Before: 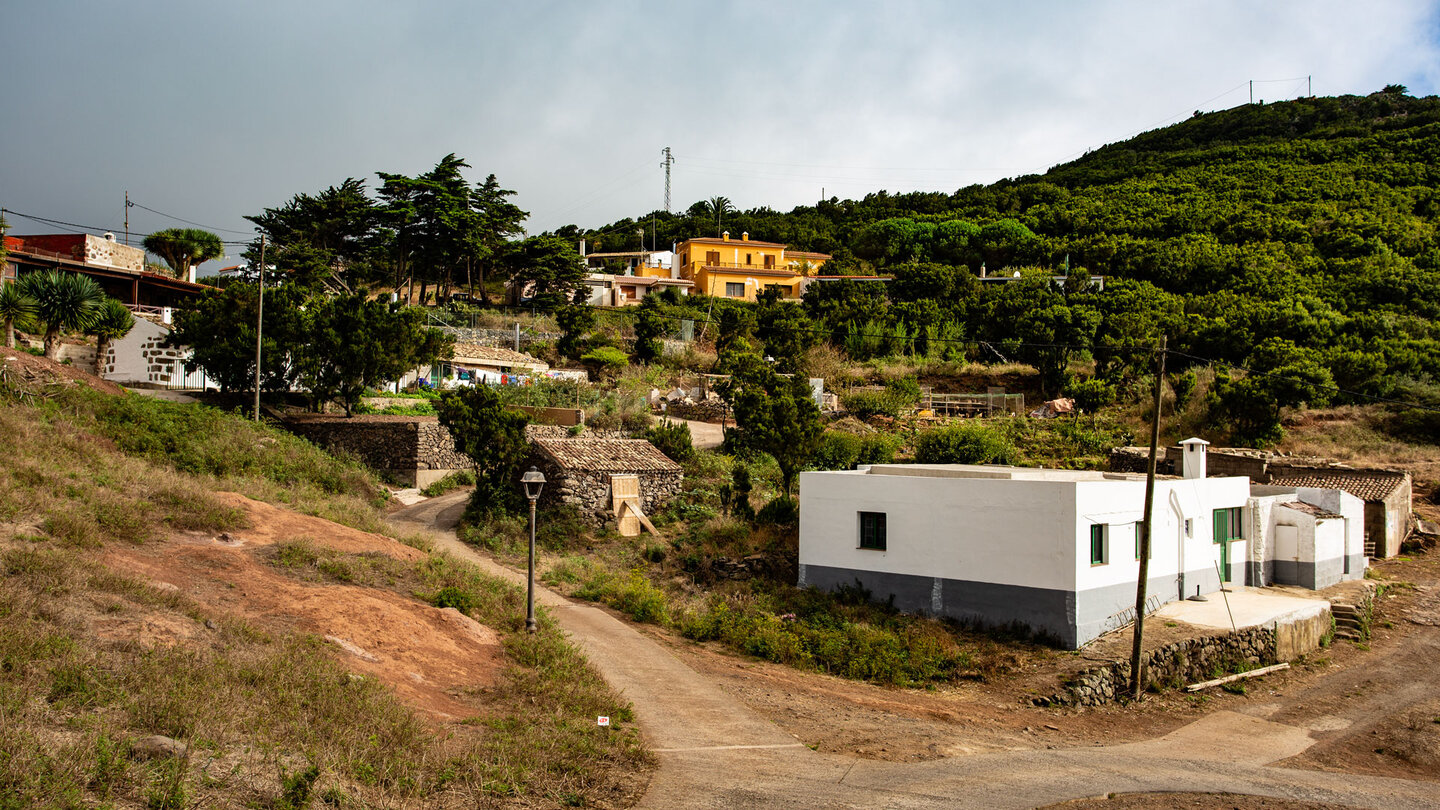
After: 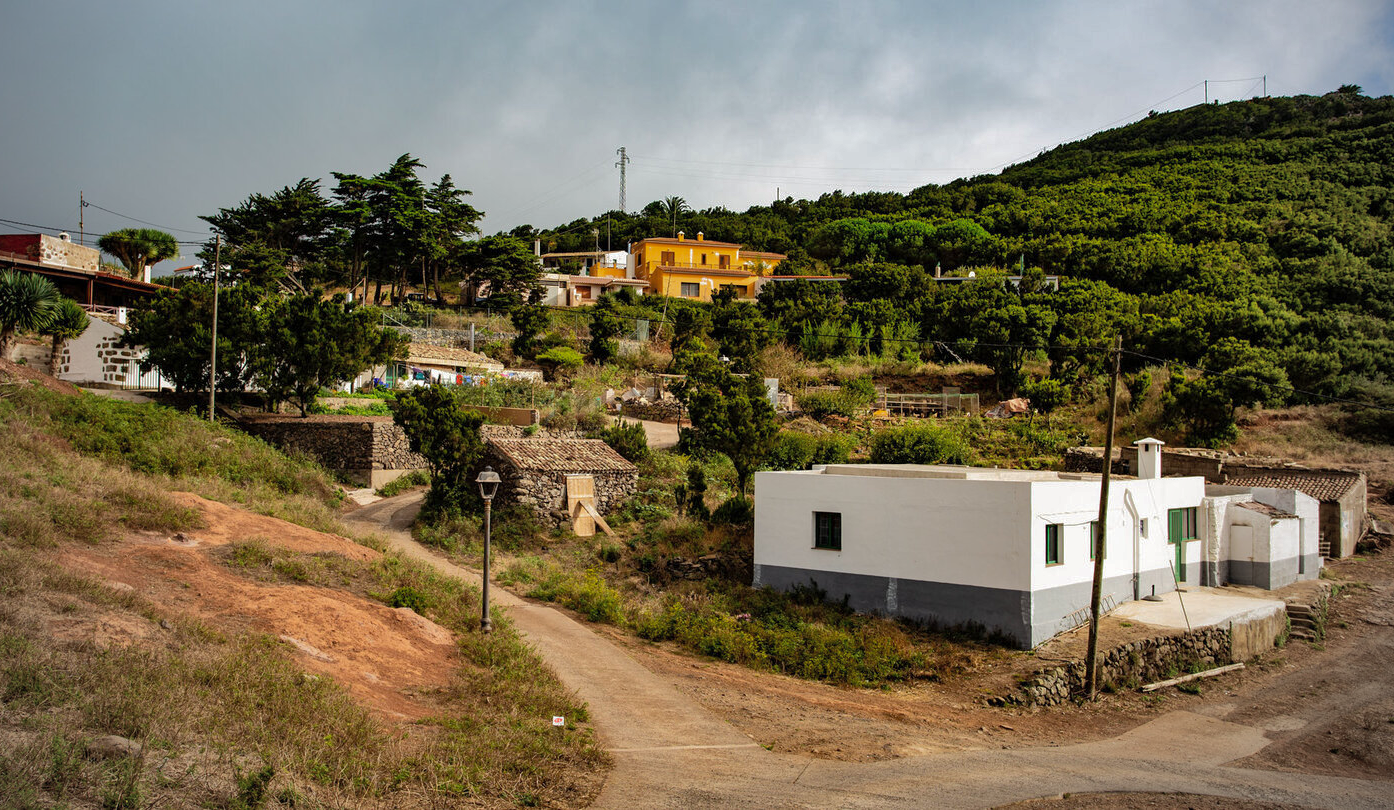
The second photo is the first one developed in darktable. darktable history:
vignetting: fall-off radius 60.8%, center (-0.069, -0.309), unbound false
crop and rotate: left 3.182%
shadows and highlights: shadows 39.48, highlights -59.96
